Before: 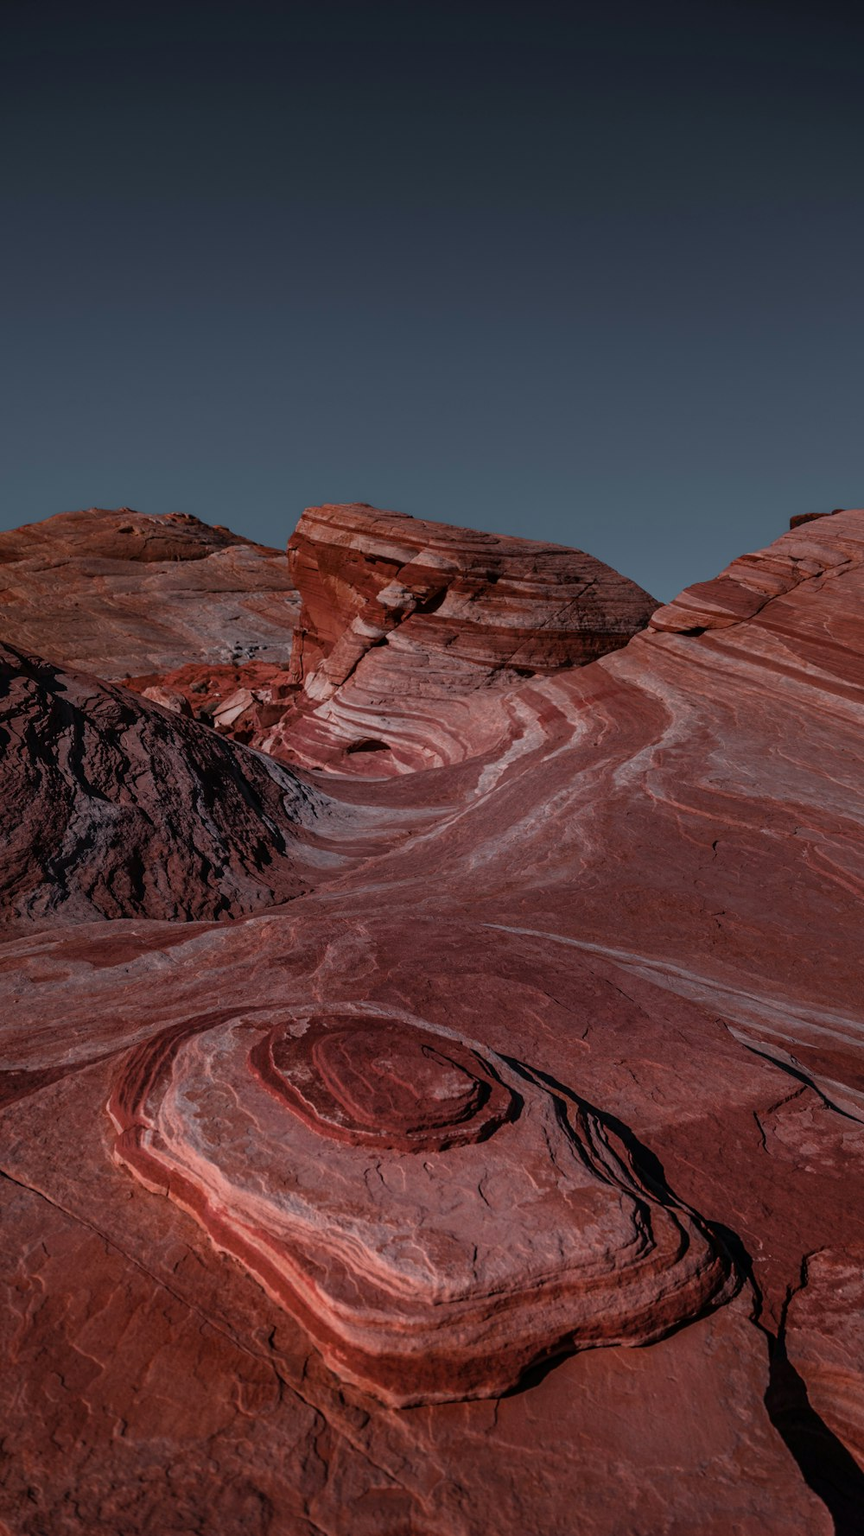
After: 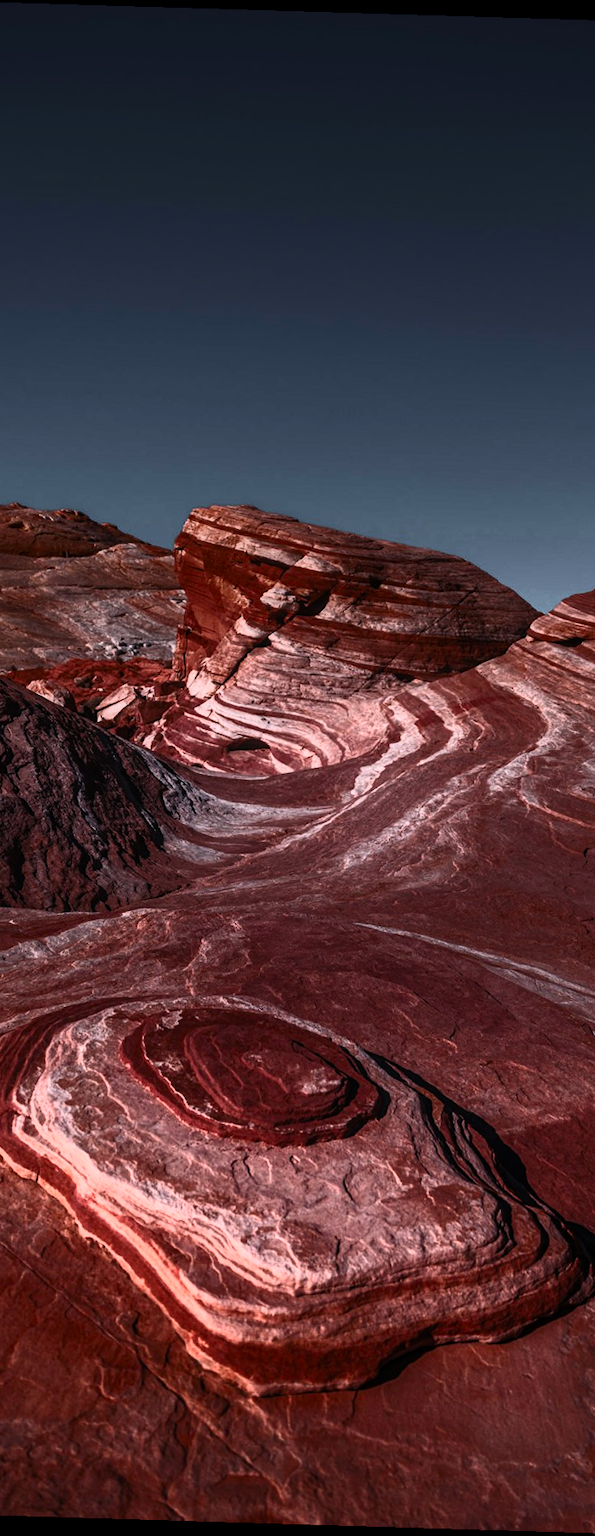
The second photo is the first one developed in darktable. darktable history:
tone equalizer: -8 EV -0.417 EV, -7 EV -0.389 EV, -6 EV -0.333 EV, -5 EV -0.222 EV, -3 EV 0.222 EV, -2 EV 0.333 EV, -1 EV 0.389 EV, +0 EV 0.417 EV, edges refinement/feathering 500, mask exposure compensation -1.57 EV, preserve details no
contrast brightness saturation: contrast 0.62, brightness 0.34, saturation 0.14
local contrast: detail 110%
rotate and perspective: rotation 1.72°, automatic cropping off
crop: left 15.419%, right 17.914%
white balance: red 1.009, blue 1.027
